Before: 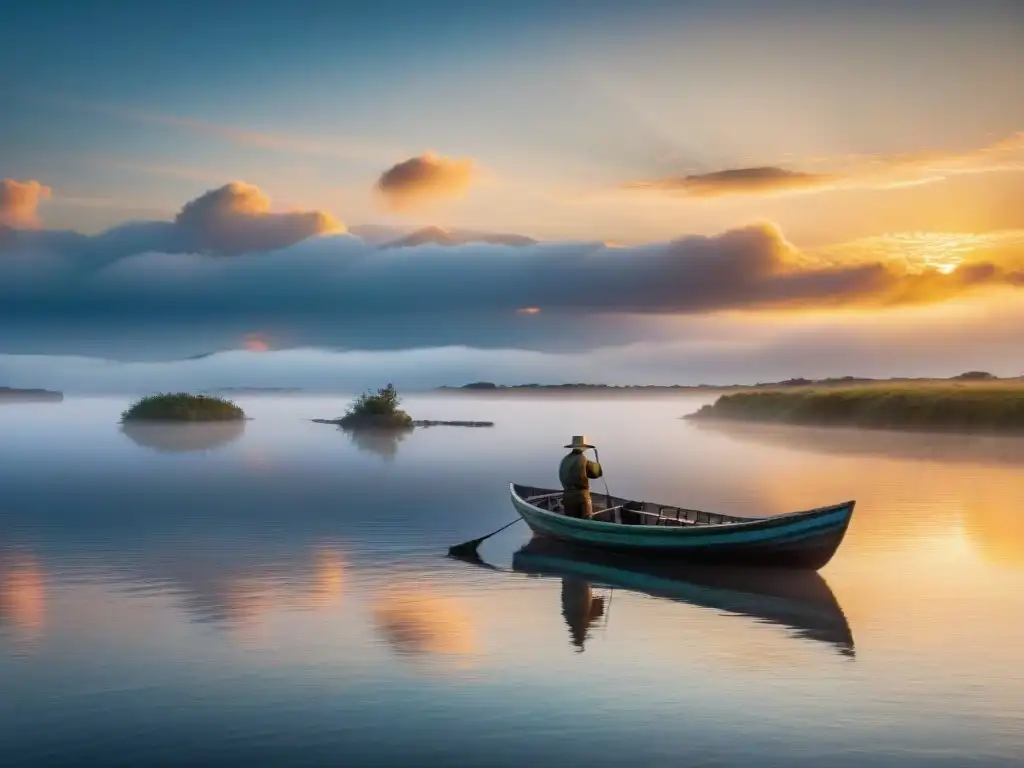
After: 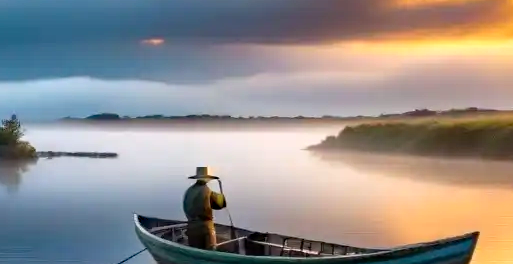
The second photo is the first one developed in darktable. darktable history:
crop: left 36.768%, top 35.106%, right 13.111%, bottom 30.397%
haze removal: compatibility mode true, adaptive false
levels: mode automatic, black 0.024%
